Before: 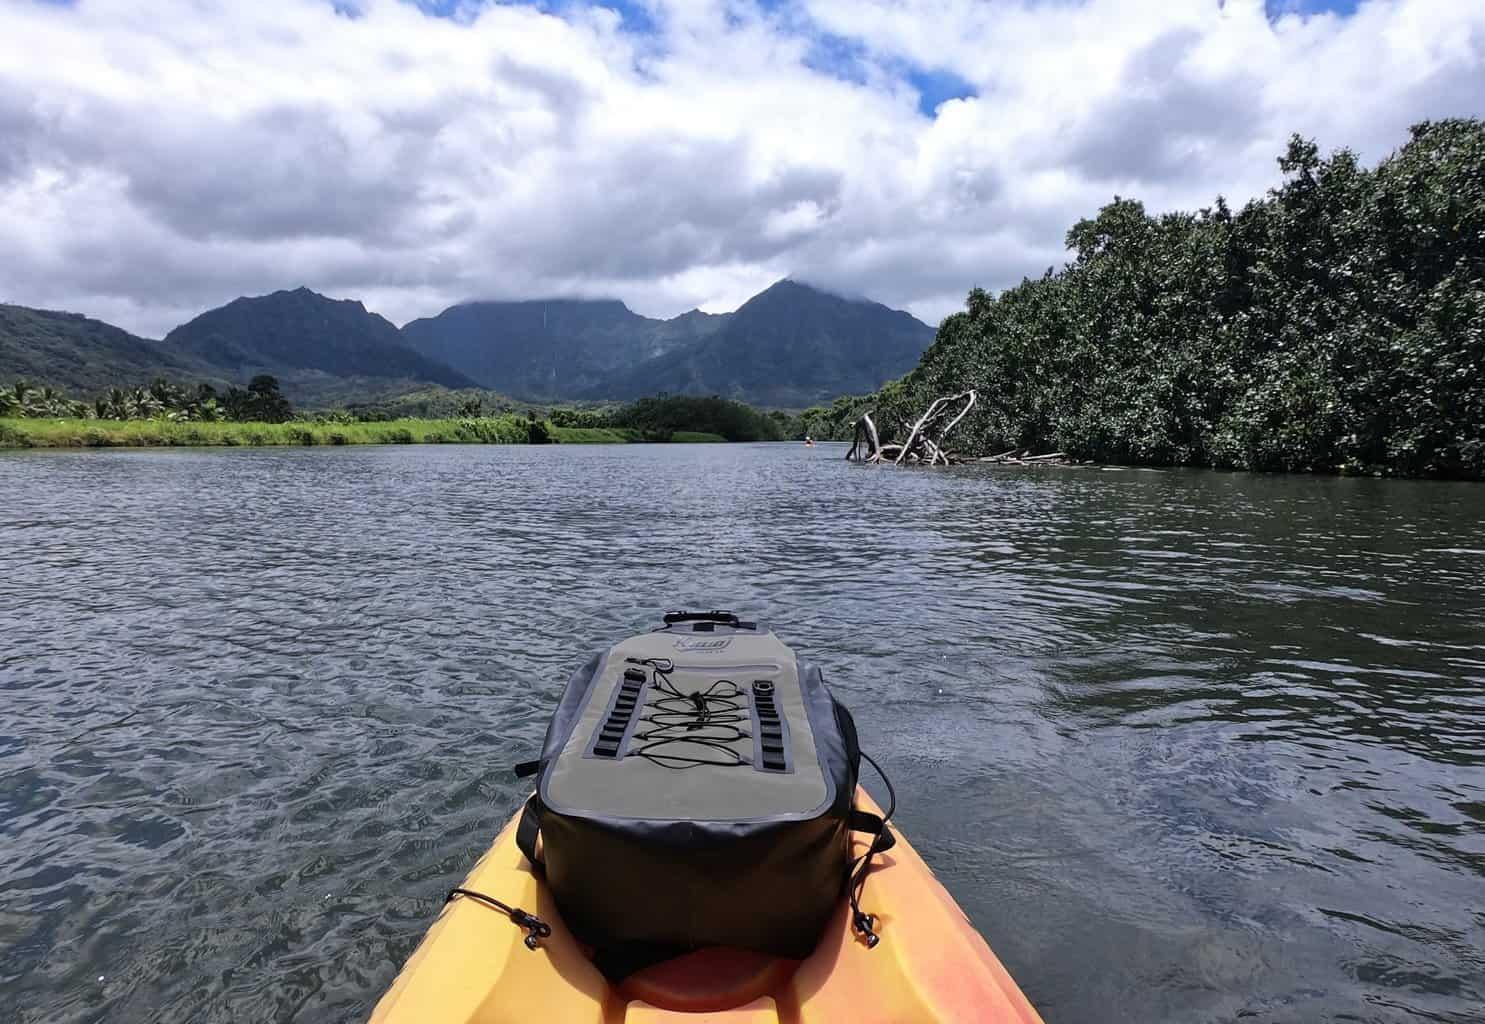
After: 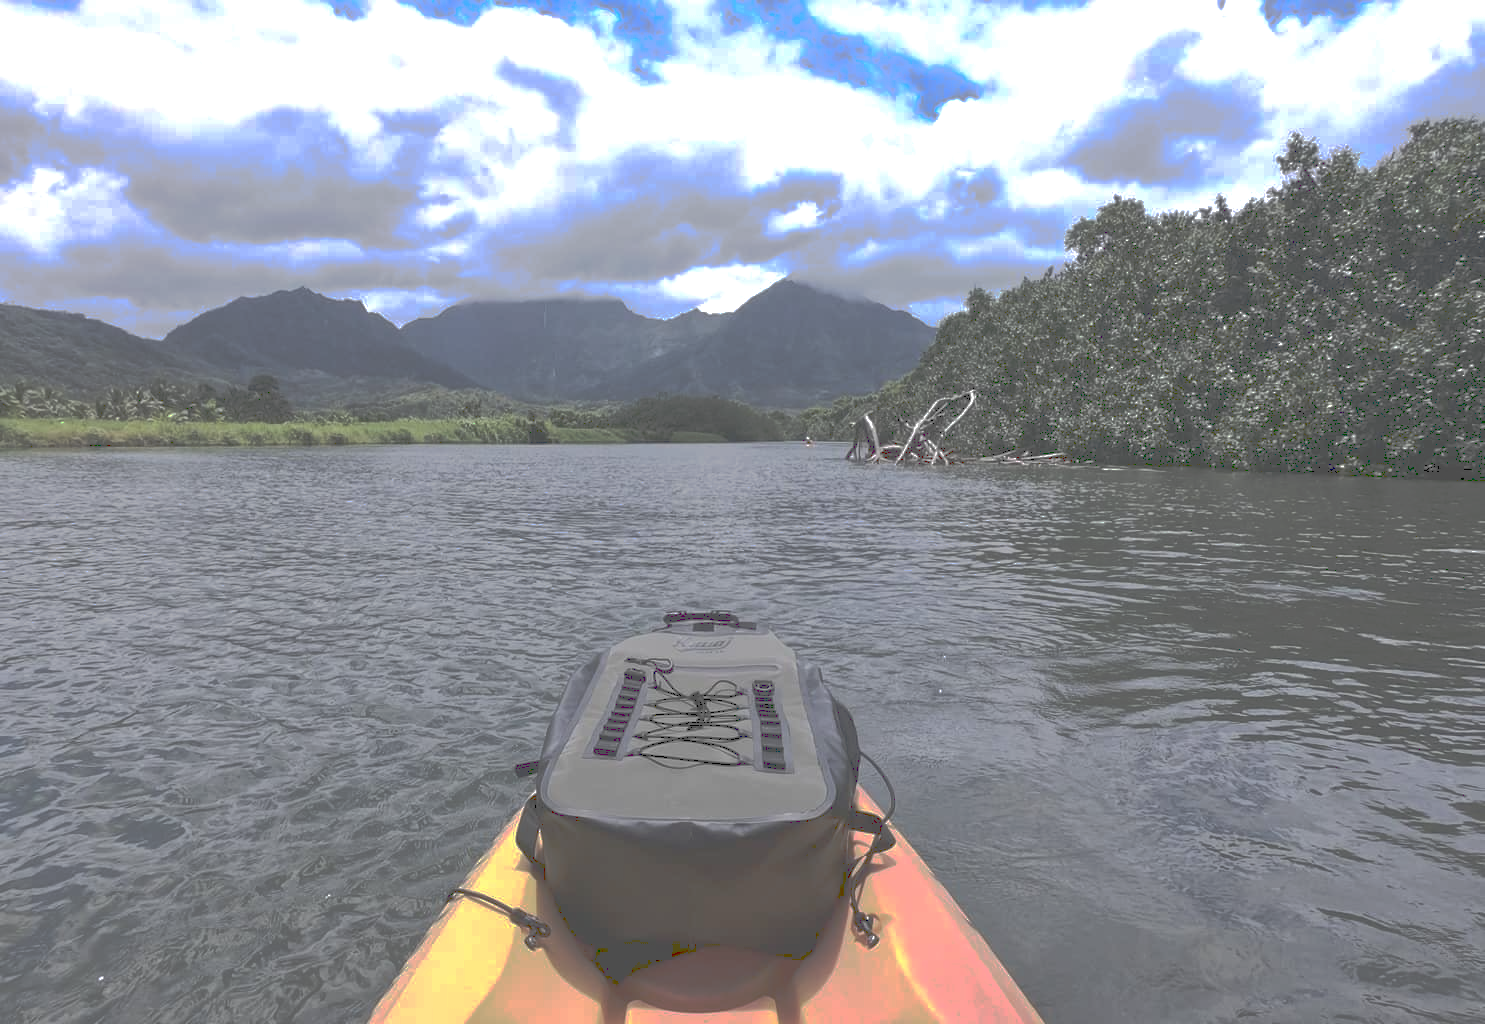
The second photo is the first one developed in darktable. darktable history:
tone curve: curves: ch0 [(0, 0) (0.003, 0.322) (0.011, 0.327) (0.025, 0.345) (0.044, 0.365) (0.069, 0.378) (0.1, 0.391) (0.136, 0.403) (0.177, 0.412) (0.224, 0.429) (0.277, 0.448) (0.335, 0.474) (0.399, 0.503) (0.468, 0.537) (0.543, 0.57) (0.623, 0.61) (0.709, 0.653) (0.801, 0.699) (0.898, 0.75) (1, 1)], preserve colors none
tone equalizer: -8 EV -0.417 EV, -7 EV -0.389 EV, -6 EV -0.333 EV, -5 EV -0.222 EV, -3 EV 0.222 EV, -2 EV 0.333 EV, -1 EV 0.389 EV, +0 EV 0.417 EV, edges refinement/feathering 500, mask exposure compensation -1.57 EV, preserve details no
